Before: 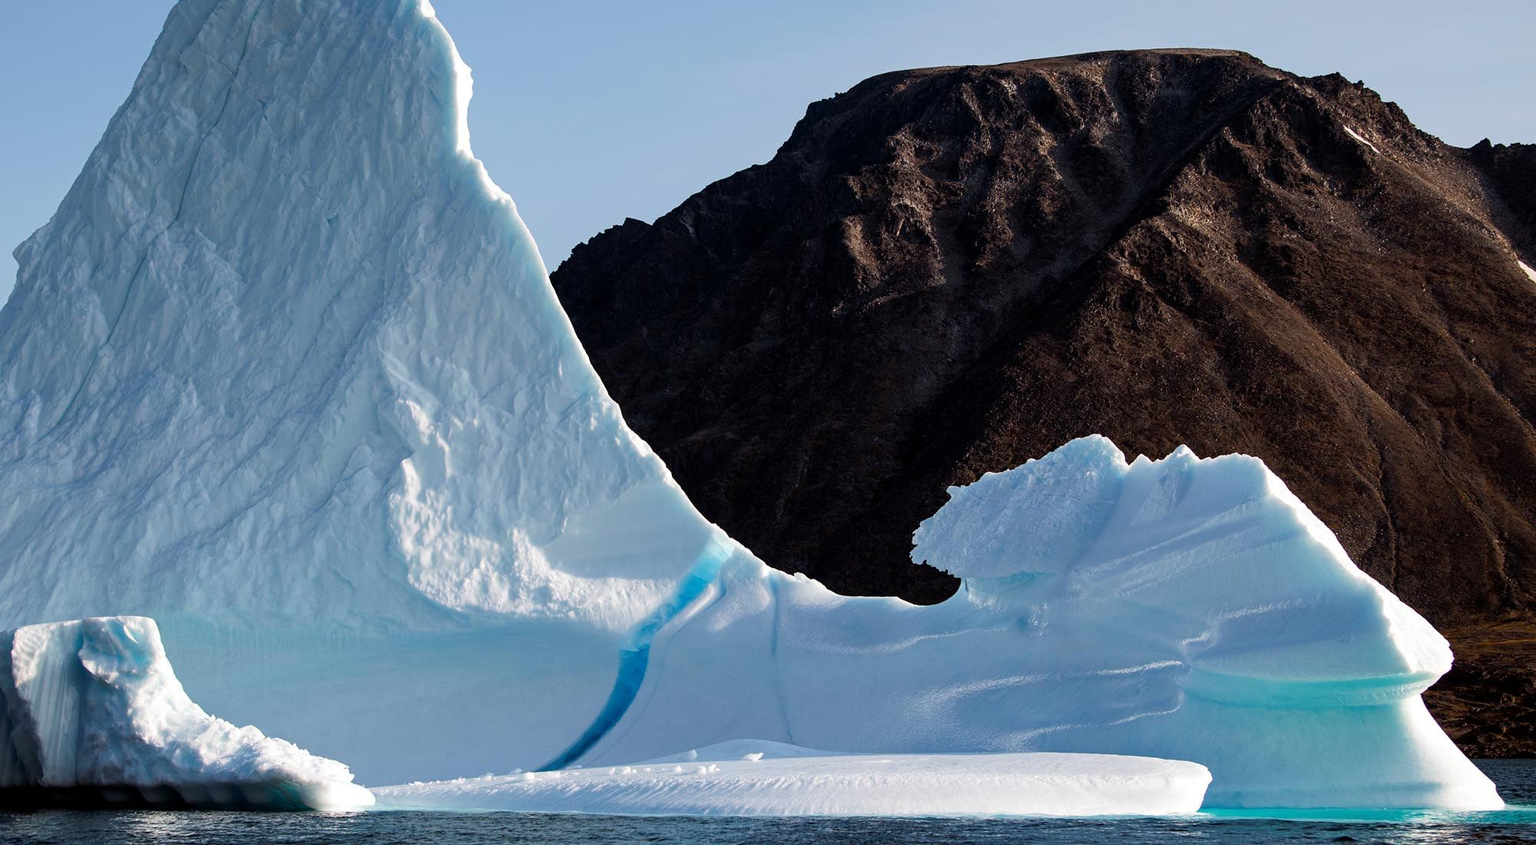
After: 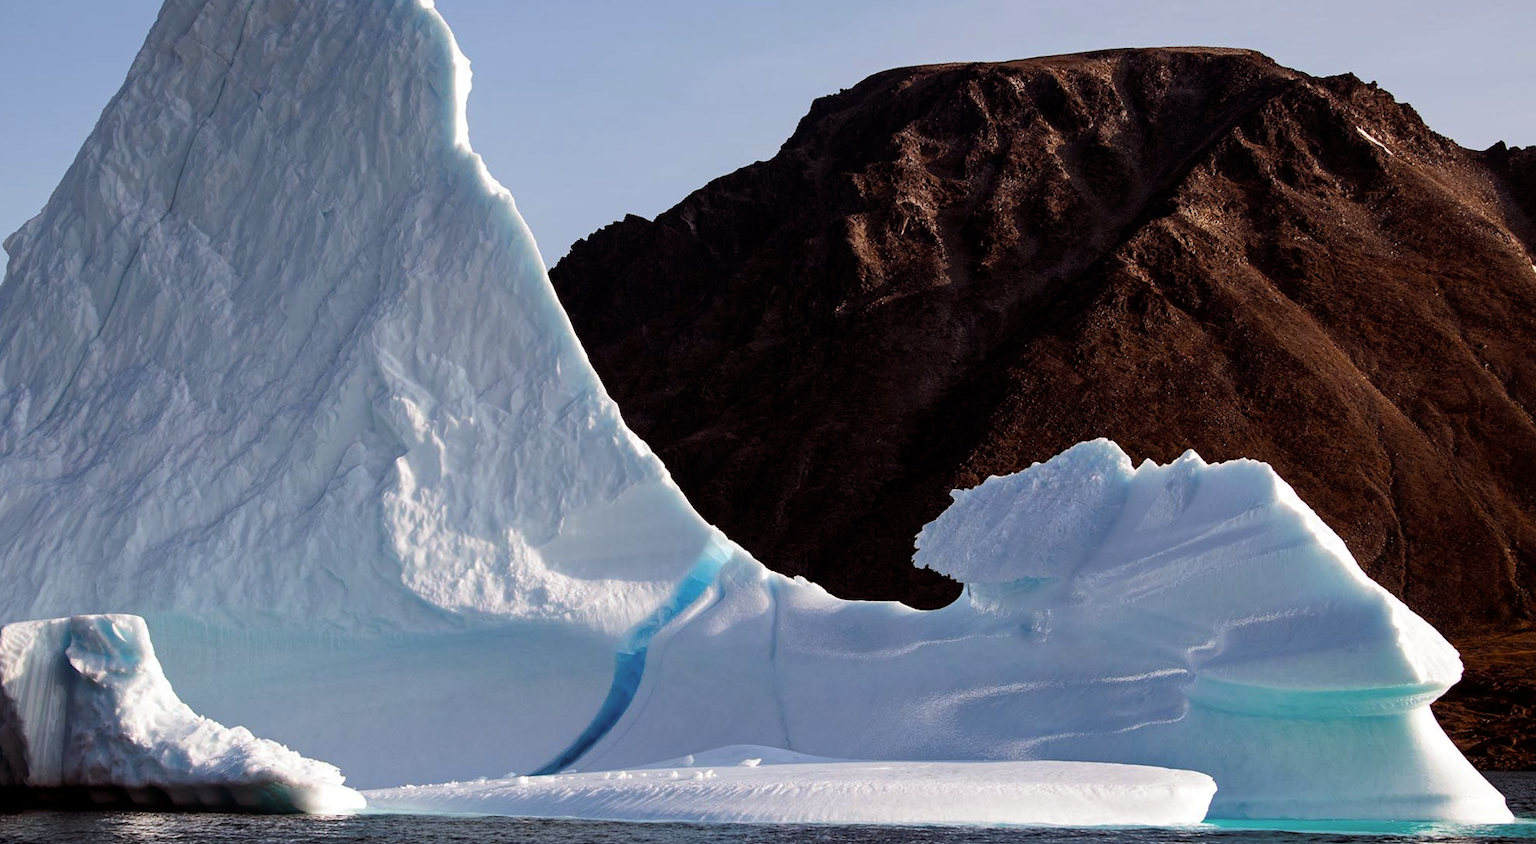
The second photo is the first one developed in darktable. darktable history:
crop and rotate: angle -0.5°
rgb levels: mode RGB, independent channels, levels [[0, 0.5, 1], [0, 0.521, 1], [0, 0.536, 1]]
